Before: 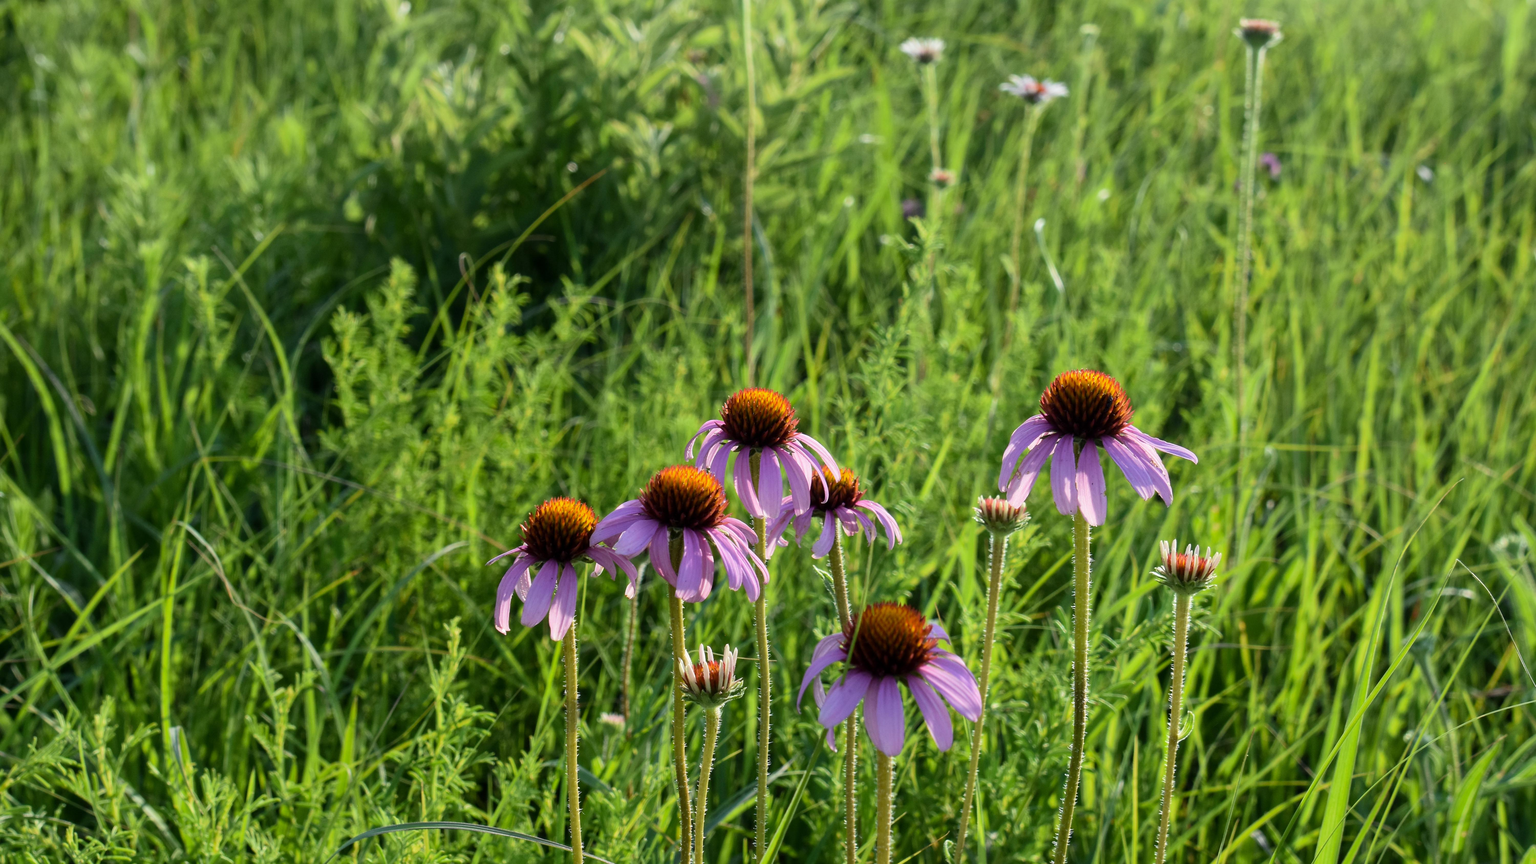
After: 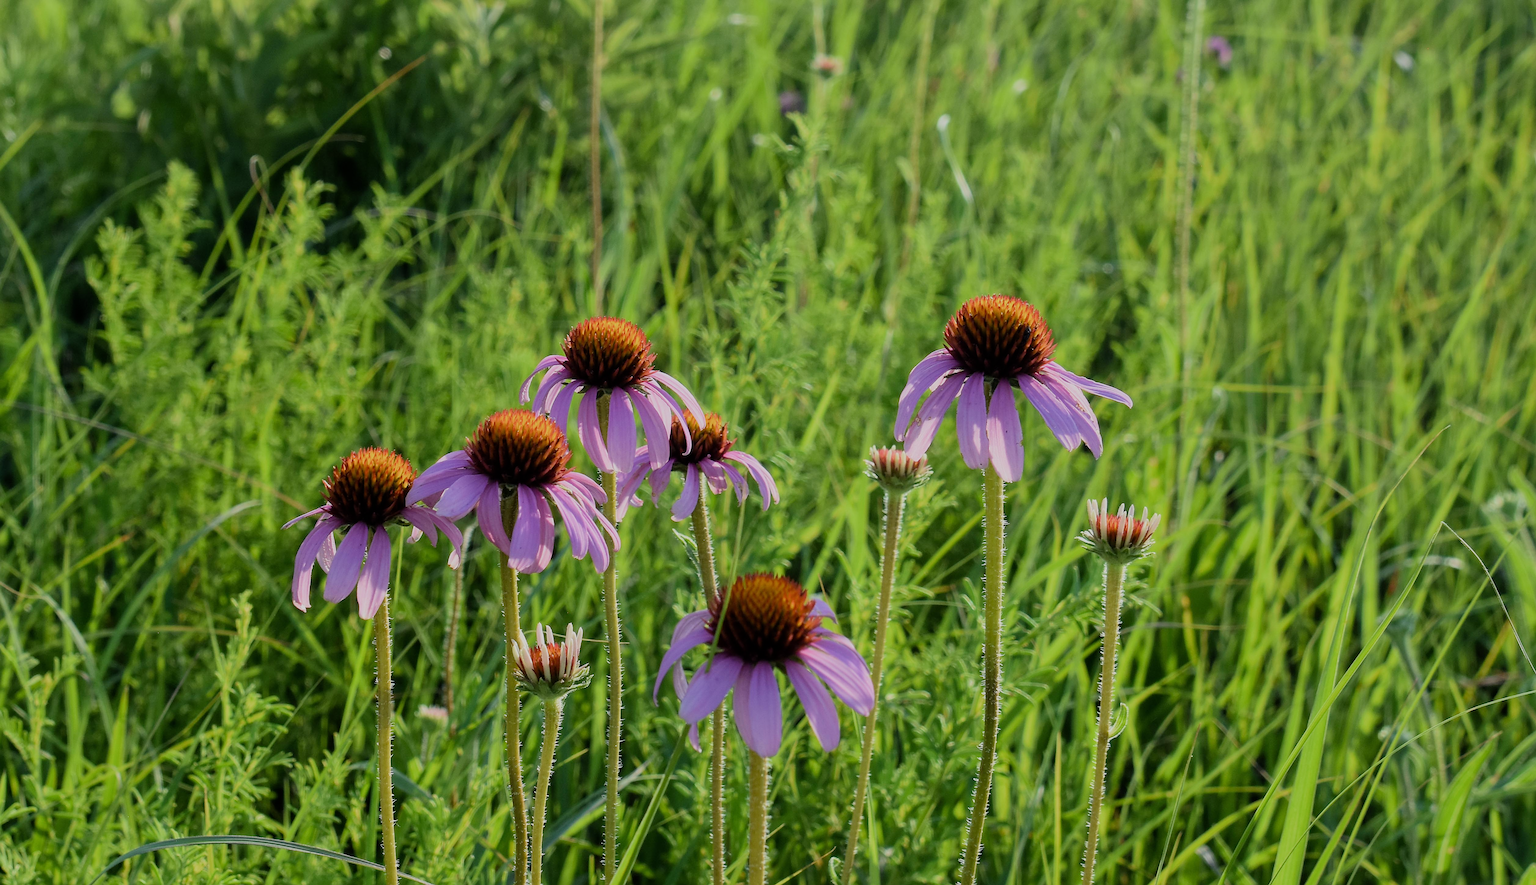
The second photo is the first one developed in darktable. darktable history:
filmic rgb: black relative exposure -13 EV, threshold 3 EV, target white luminance 85%, hardness 6.3, latitude 42.11%, contrast 0.858, shadows ↔ highlights balance 8.63%, color science v4 (2020), enable highlight reconstruction true
sharpen: on, module defaults
crop: left 16.315%, top 14.246%
